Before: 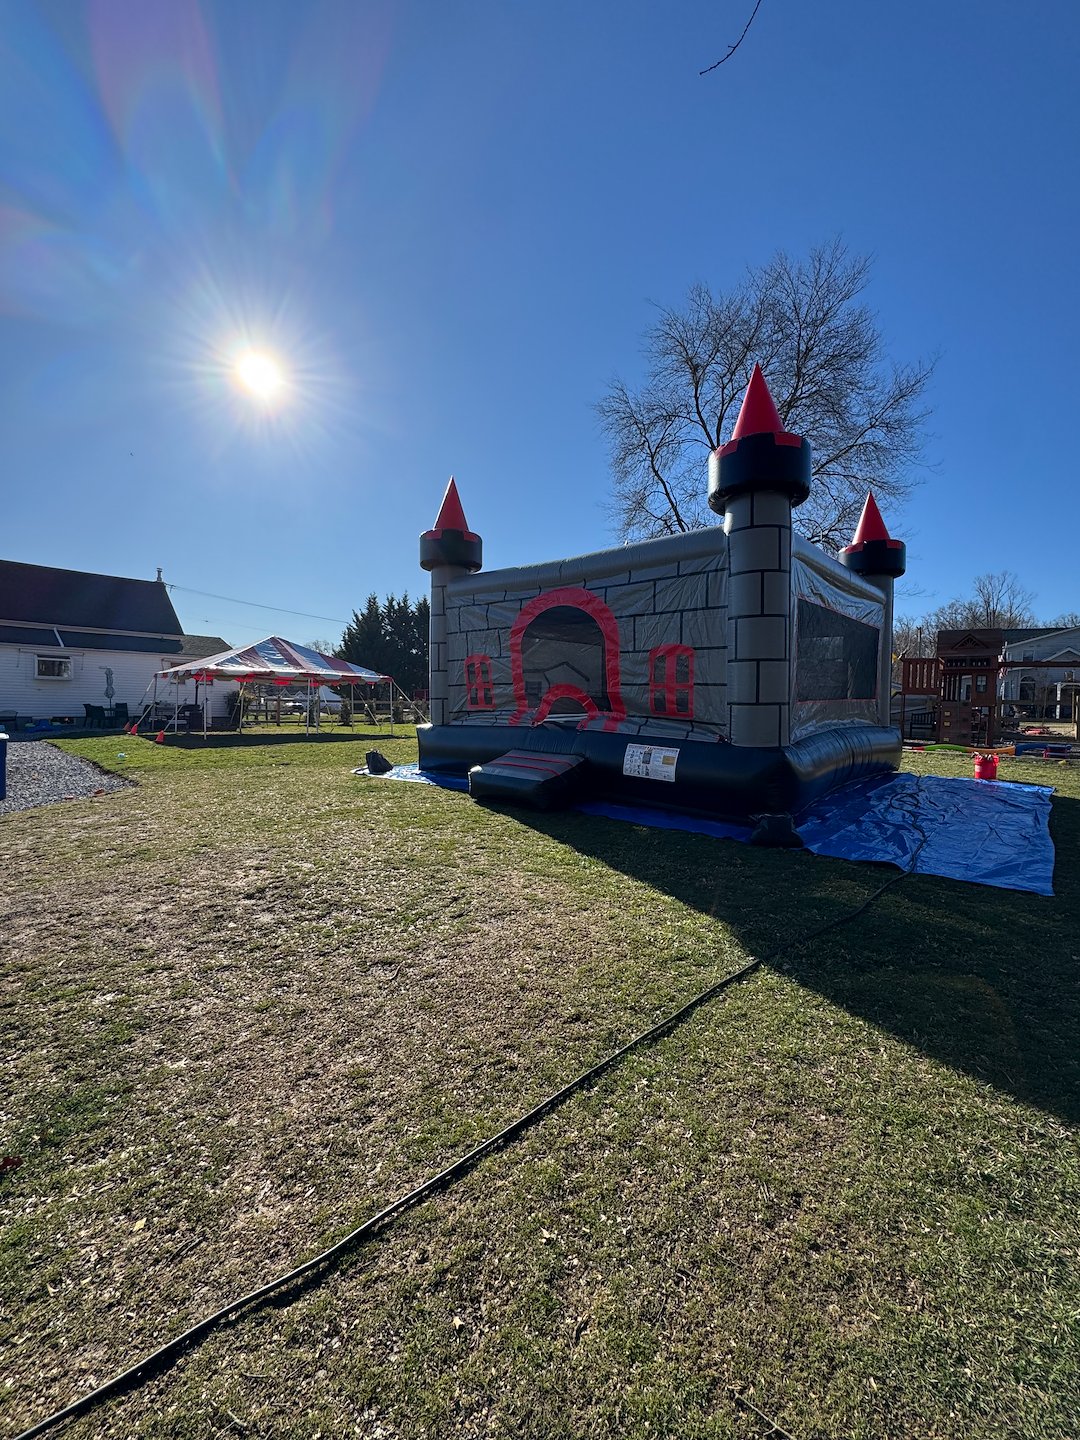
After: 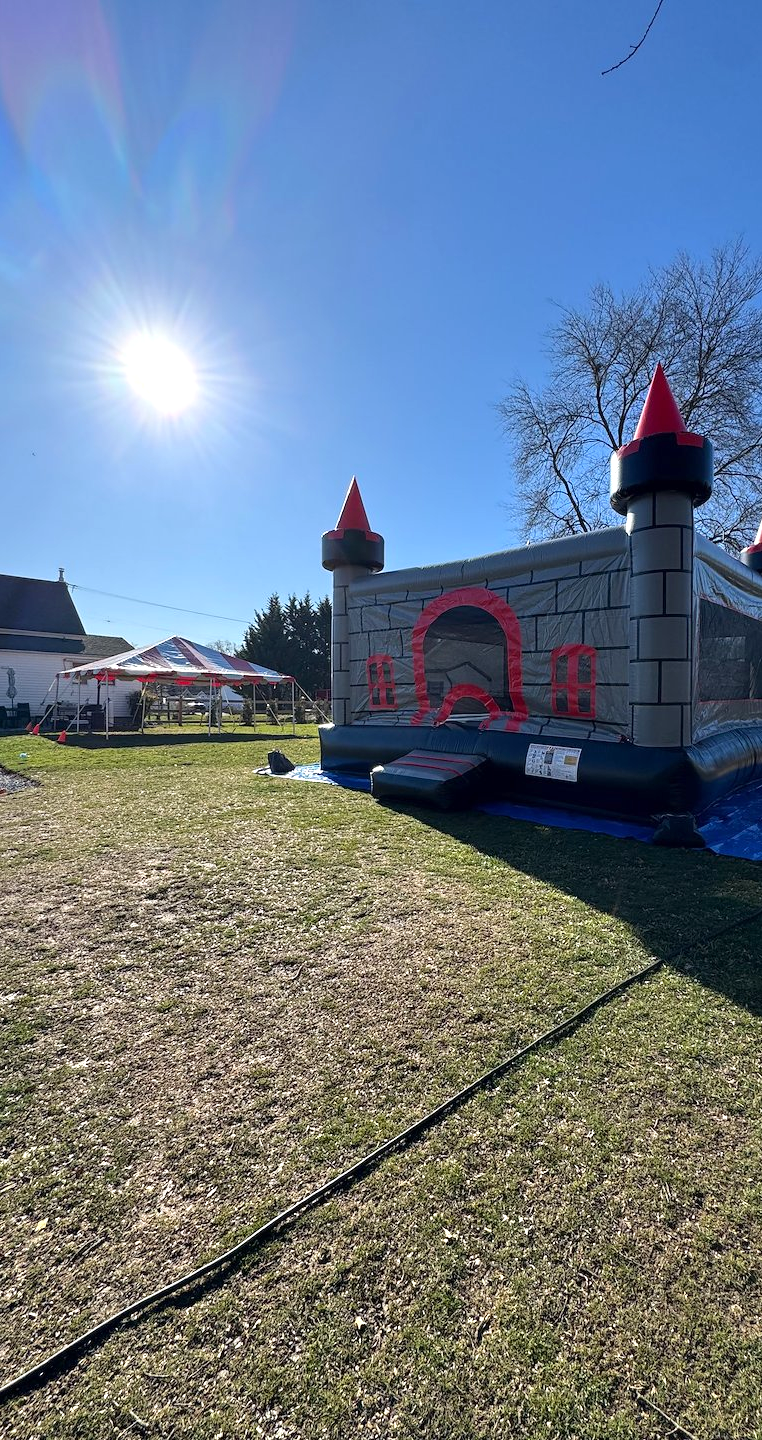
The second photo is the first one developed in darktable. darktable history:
exposure: exposure 0.453 EV, compensate highlight preservation false
crop and rotate: left 9.074%, right 20.313%
